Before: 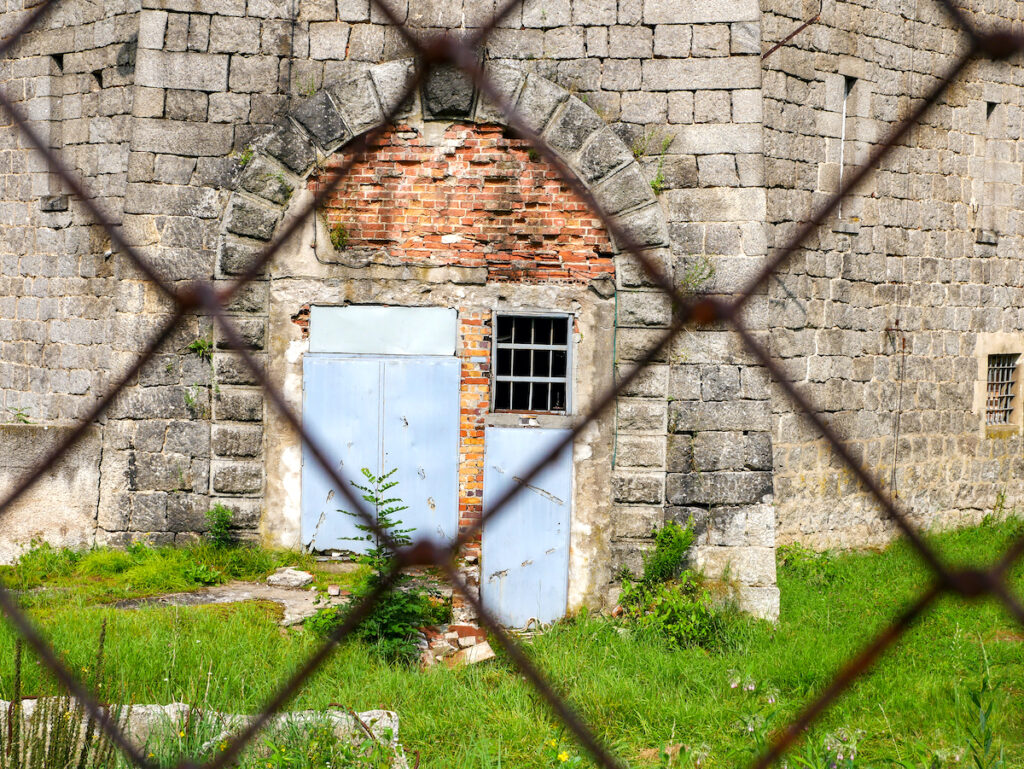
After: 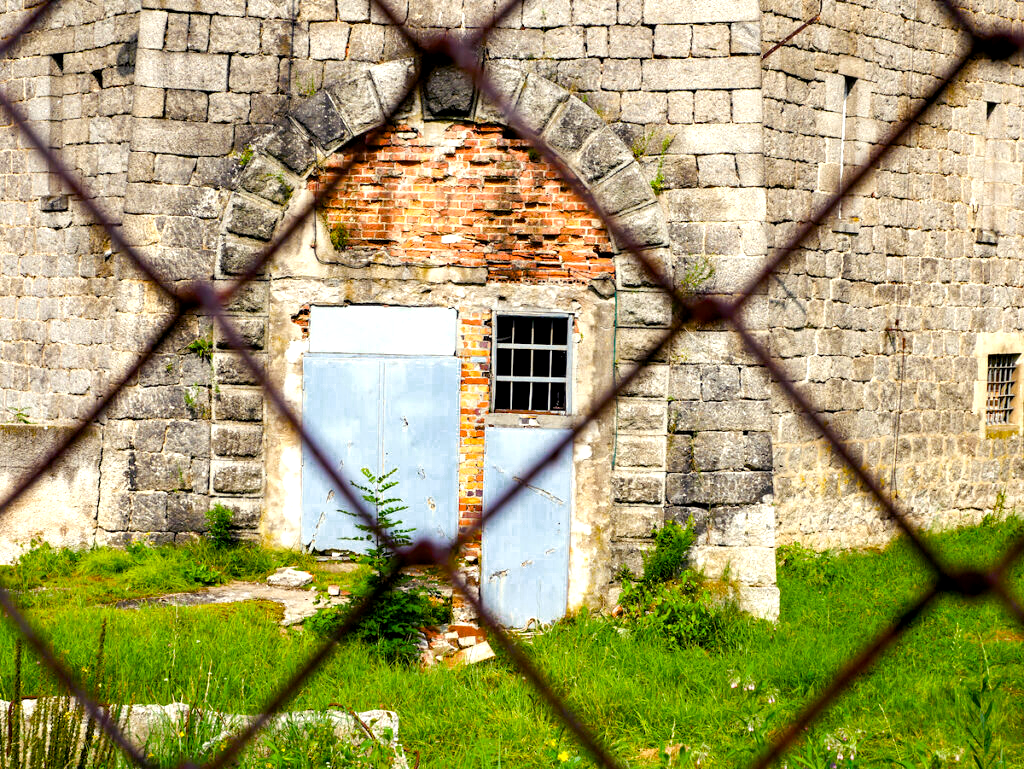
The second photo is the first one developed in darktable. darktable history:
color zones: curves: ch0 [(0.25, 0.5) (0.636, 0.25) (0.75, 0.5)]
color balance rgb: shadows lift › luminance -21.66%, shadows lift › chroma 6.57%, shadows lift › hue 270°, power › chroma 0.68%, power › hue 60°, highlights gain › luminance 6.08%, highlights gain › chroma 1.33%, highlights gain › hue 90°, global offset › luminance -0.87%, perceptual saturation grading › global saturation 26.86%, perceptual saturation grading › highlights -28.39%, perceptual saturation grading › mid-tones 15.22%, perceptual saturation grading › shadows 33.98%, perceptual brilliance grading › highlights 10%, perceptual brilliance grading › mid-tones 5%
